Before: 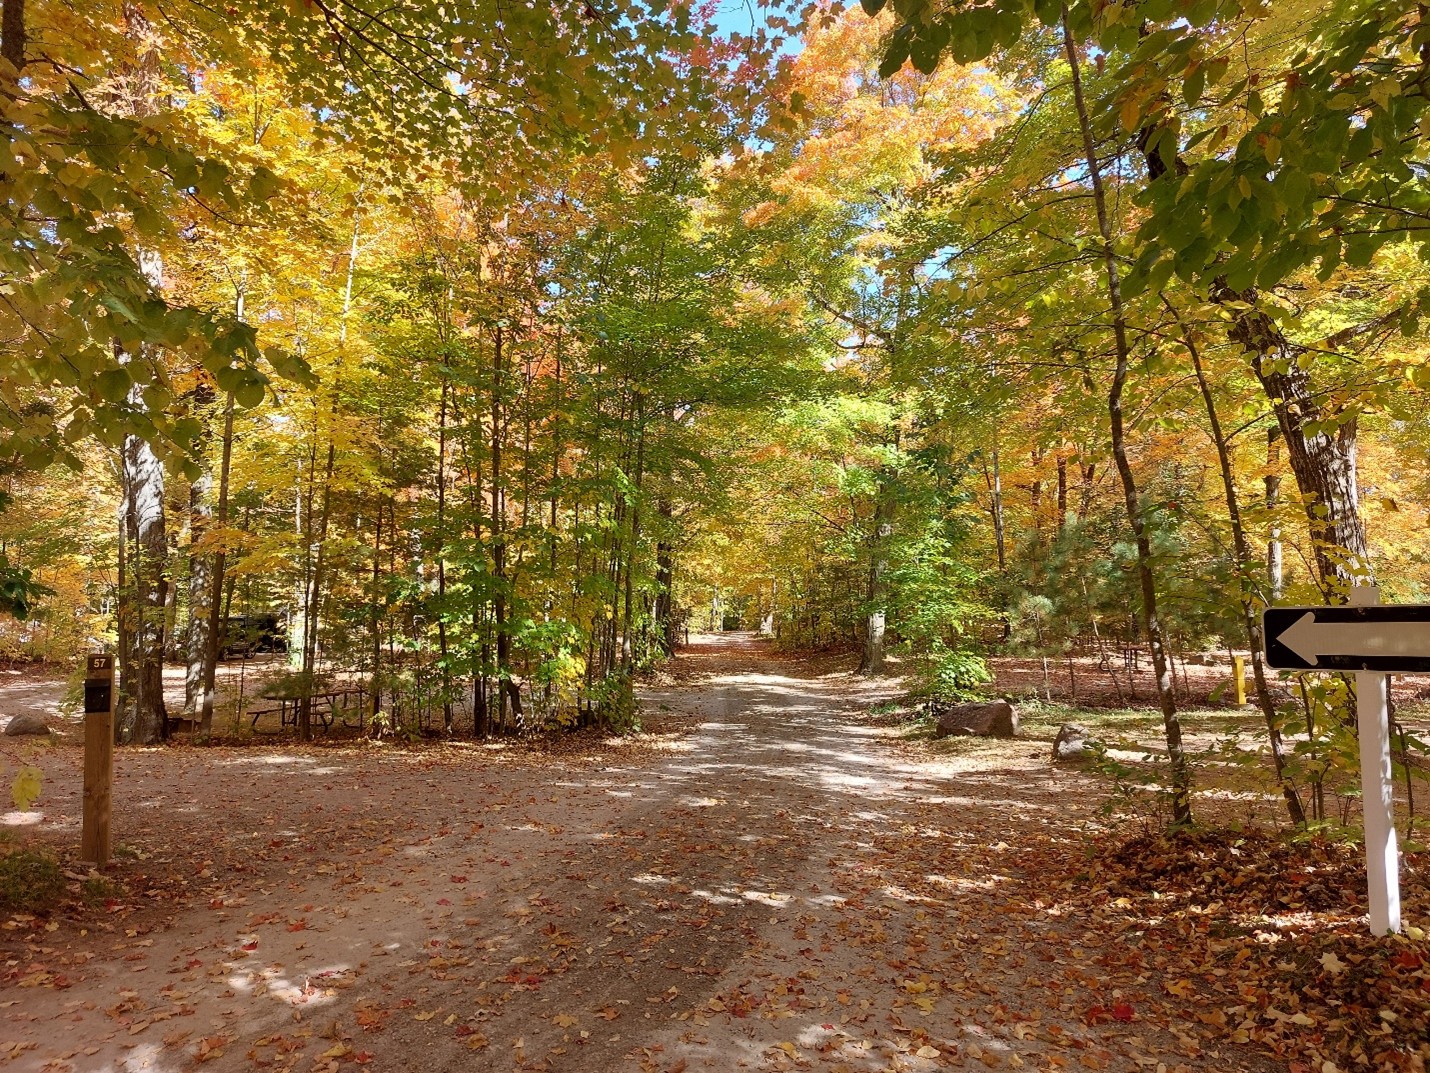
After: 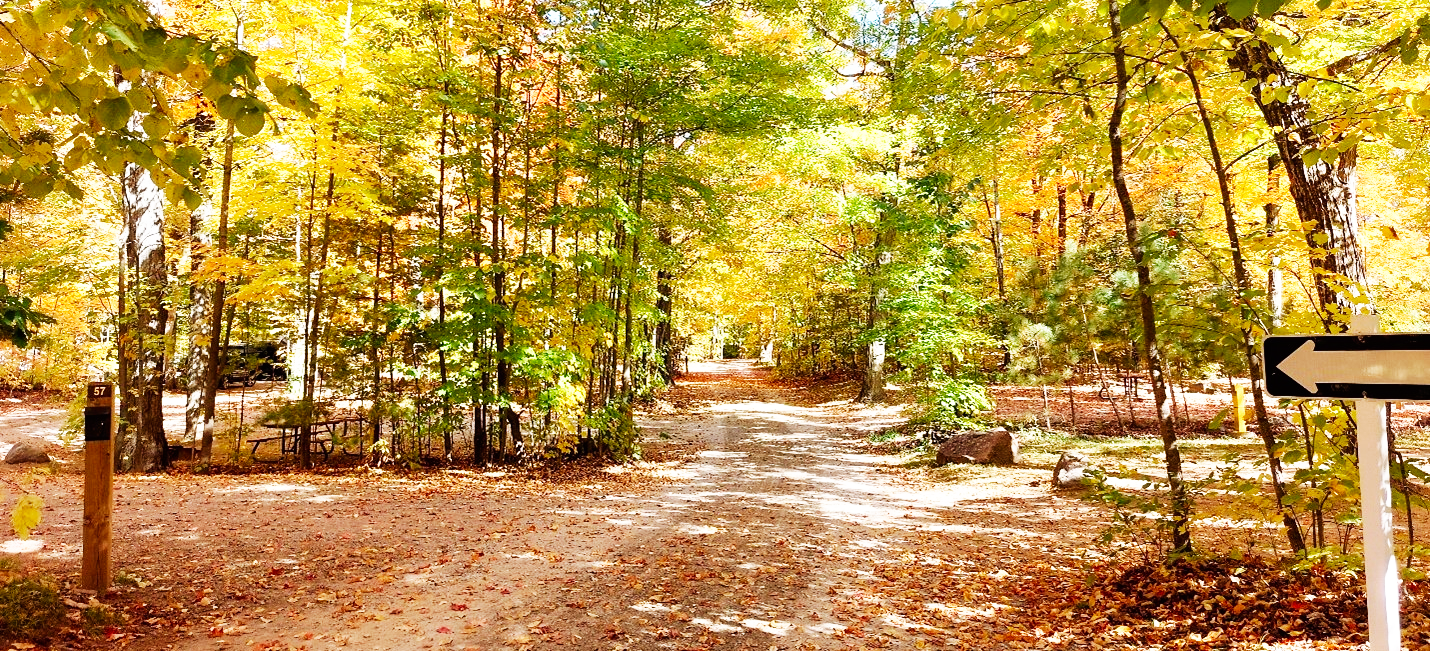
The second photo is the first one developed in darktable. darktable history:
base curve: curves: ch0 [(0, 0) (0.007, 0.004) (0.027, 0.03) (0.046, 0.07) (0.207, 0.54) (0.442, 0.872) (0.673, 0.972) (1, 1)], preserve colors none
crop and rotate: top 25.357%, bottom 13.942%
